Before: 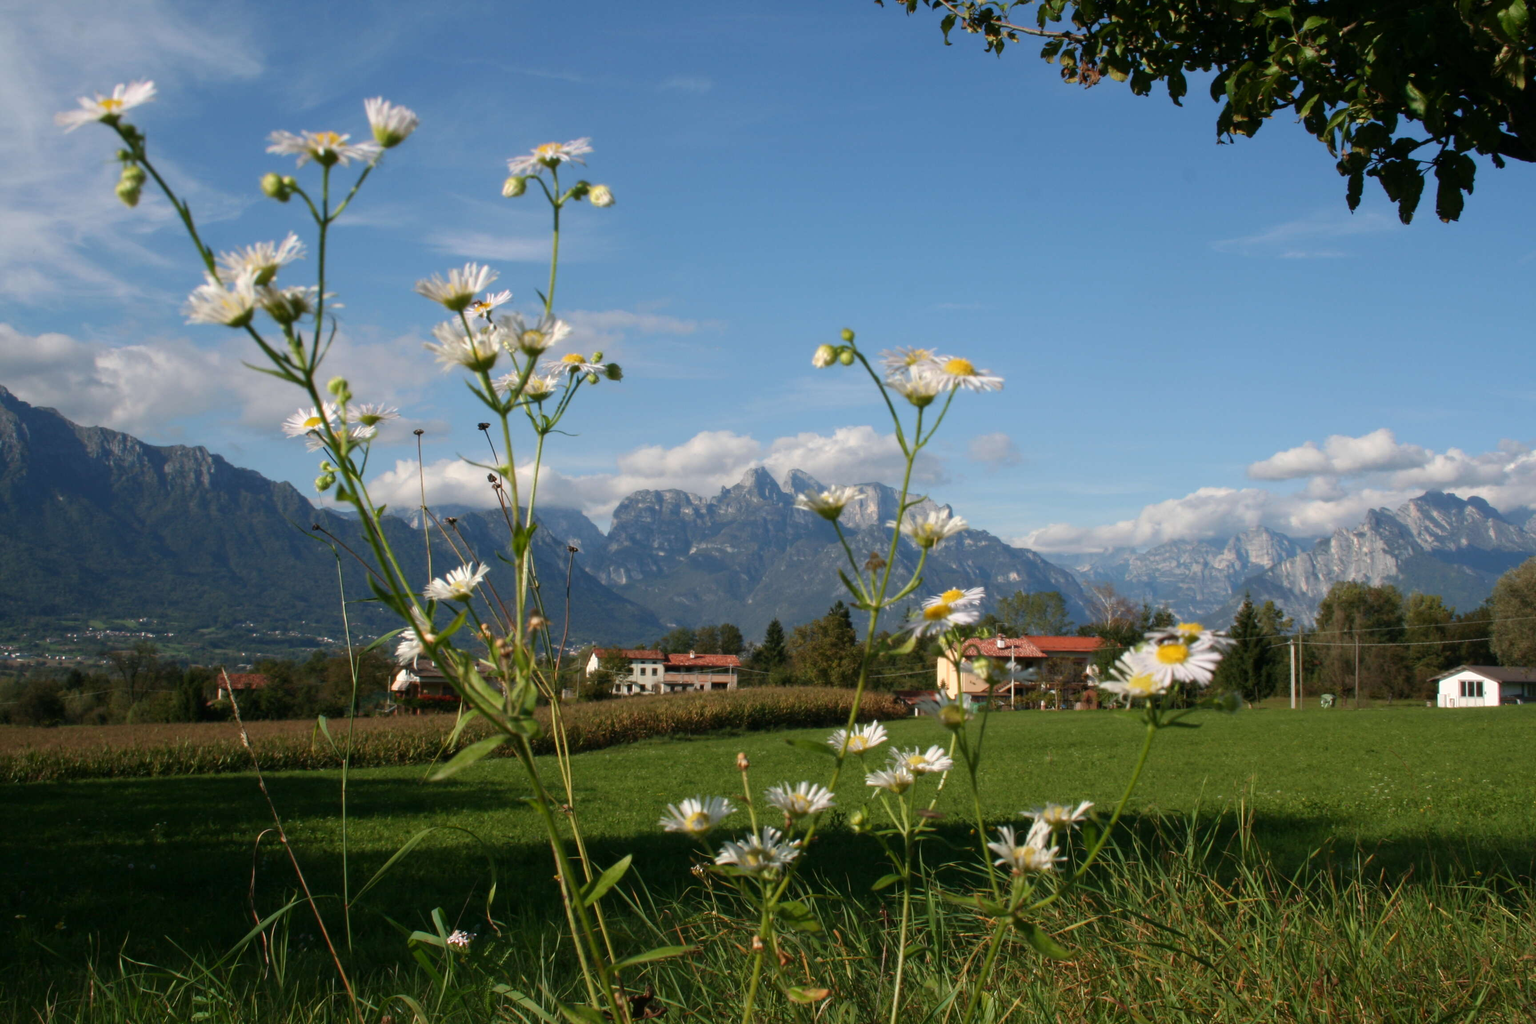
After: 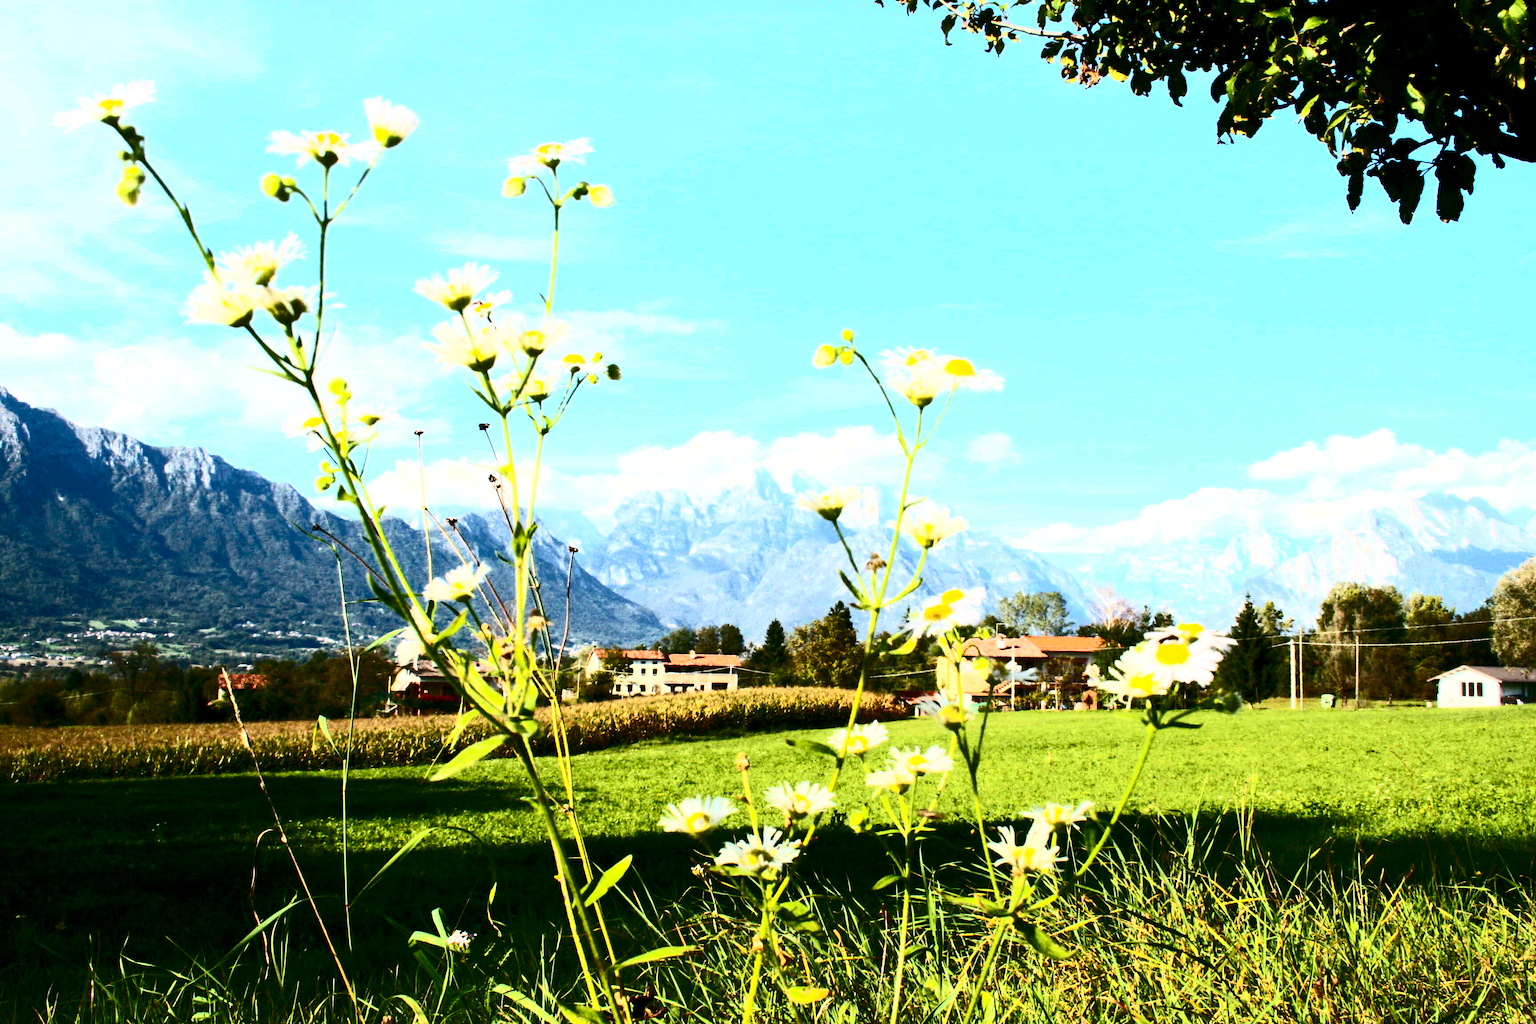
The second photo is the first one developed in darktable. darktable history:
contrast brightness saturation: contrast 0.913, brightness 0.191
color balance rgb: global offset › luminance -0.872%, linear chroma grading › shadows -8.203%, linear chroma grading › global chroma 9.672%, perceptual saturation grading › global saturation 29.356%
exposure: black level correction 0, exposure 1.448 EV, compensate highlight preservation false
